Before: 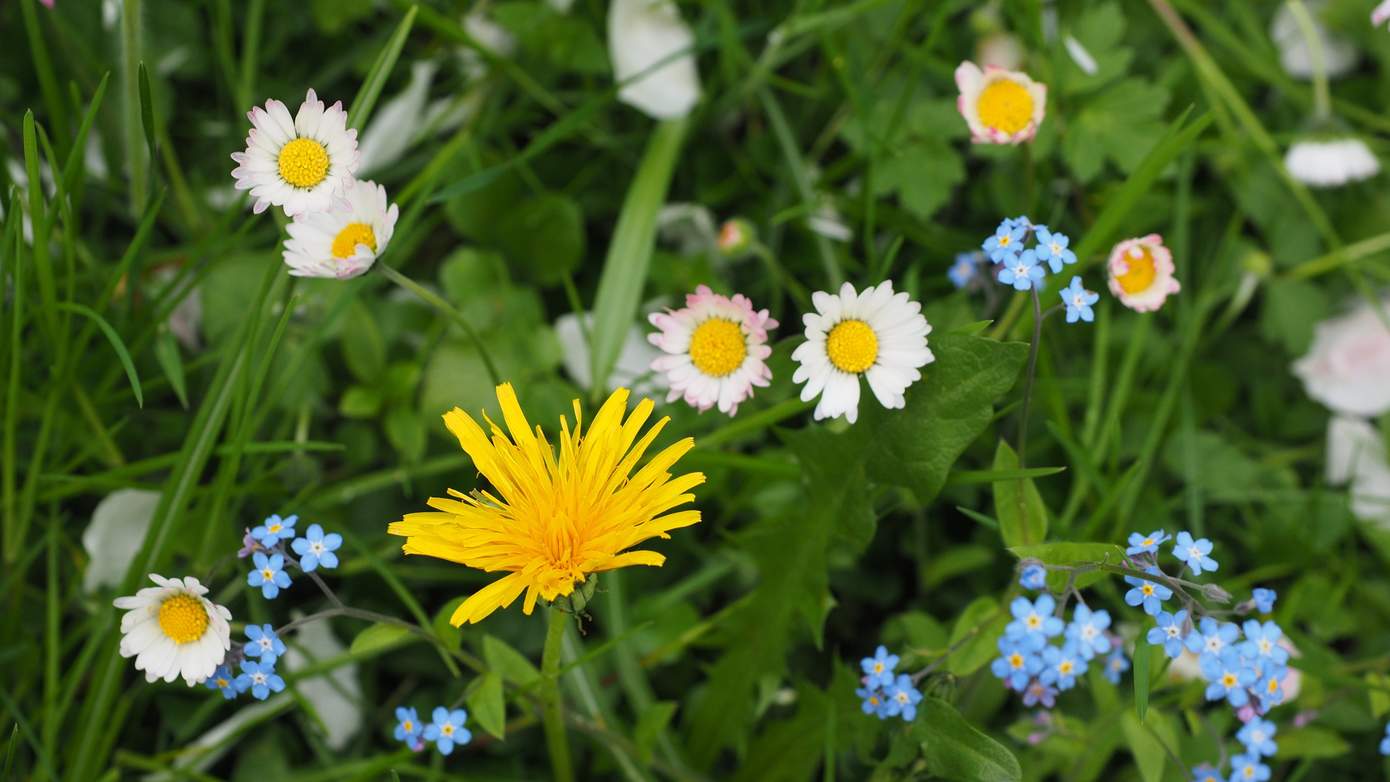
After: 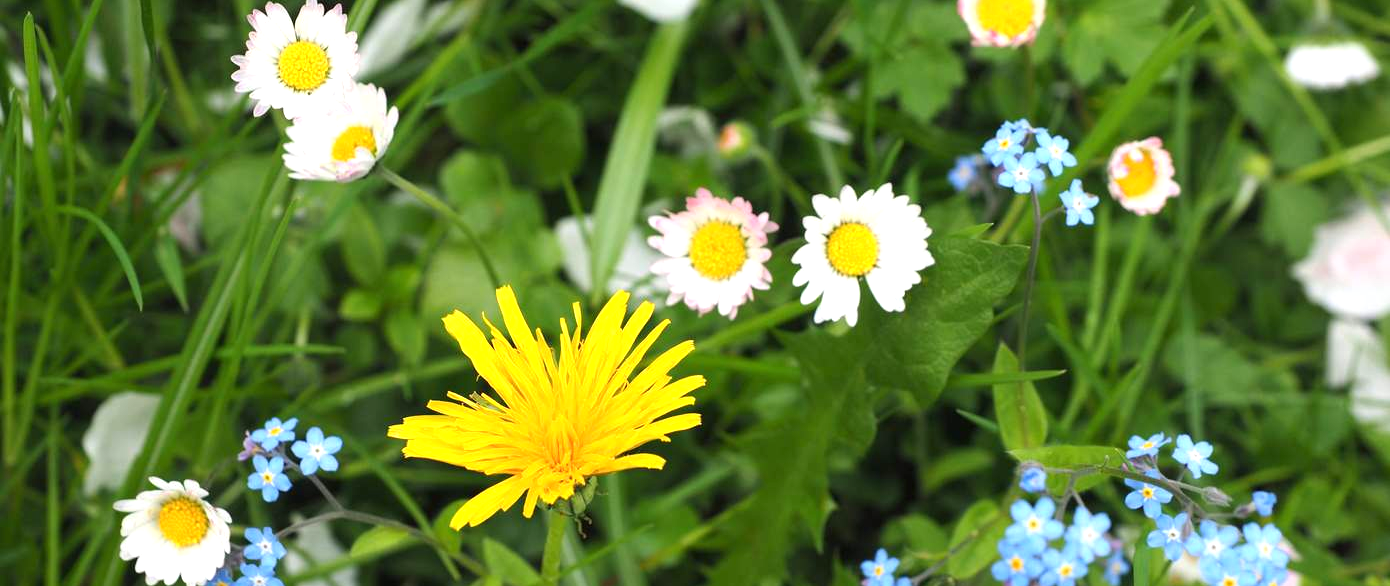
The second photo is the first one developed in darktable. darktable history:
crop and rotate: top 12.5%, bottom 12.5%
exposure: black level correction 0, exposure 0.7 EV, compensate exposure bias true, compensate highlight preservation false
